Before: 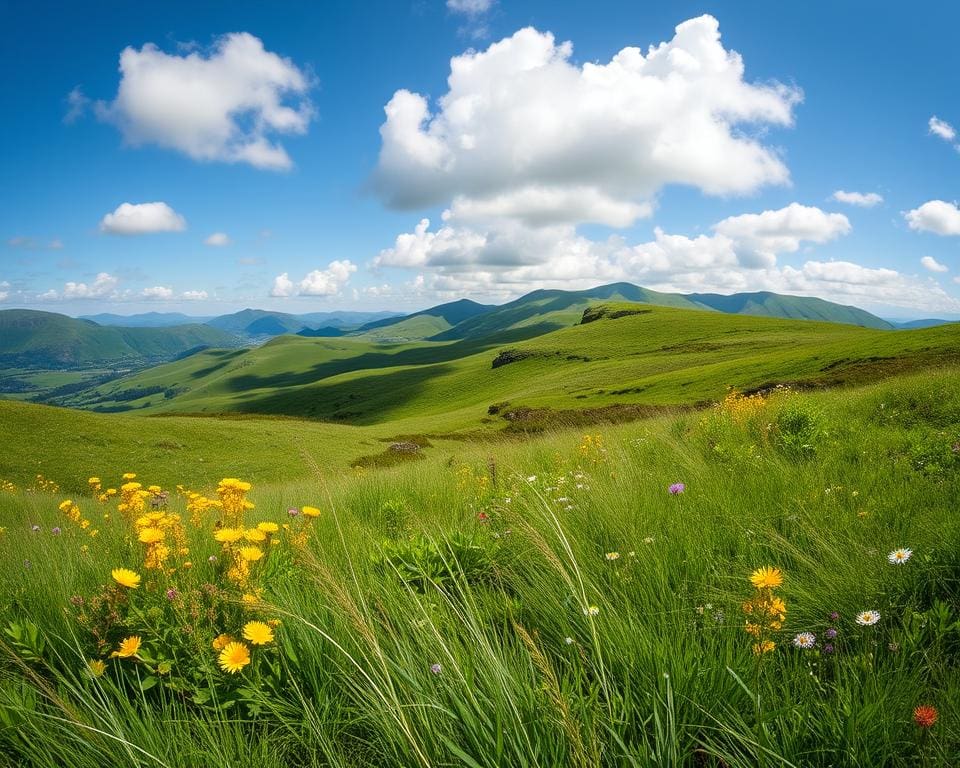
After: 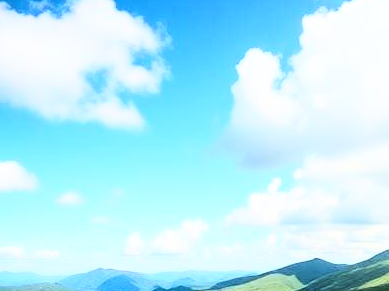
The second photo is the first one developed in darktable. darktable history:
crop: left 15.452%, top 5.459%, right 43.956%, bottom 56.62%
rgb curve: curves: ch0 [(0, 0) (0.21, 0.15) (0.24, 0.21) (0.5, 0.75) (0.75, 0.96) (0.89, 0.99) (1, 1)]; ch1 [(0, 0.02) (0.21, 0.13) (0.25, 0.2) (0.5, 0.67) (0.75, 0.9) (0.89, 0.97) (1, 1)]; ch2 [(0, 0.02) (0.21, 0.13) (0.25, 0.2) (0.5, 0.67) (0.75, 0.9) (0.89, 0.97) (1, 1)], compensate middle gray true
